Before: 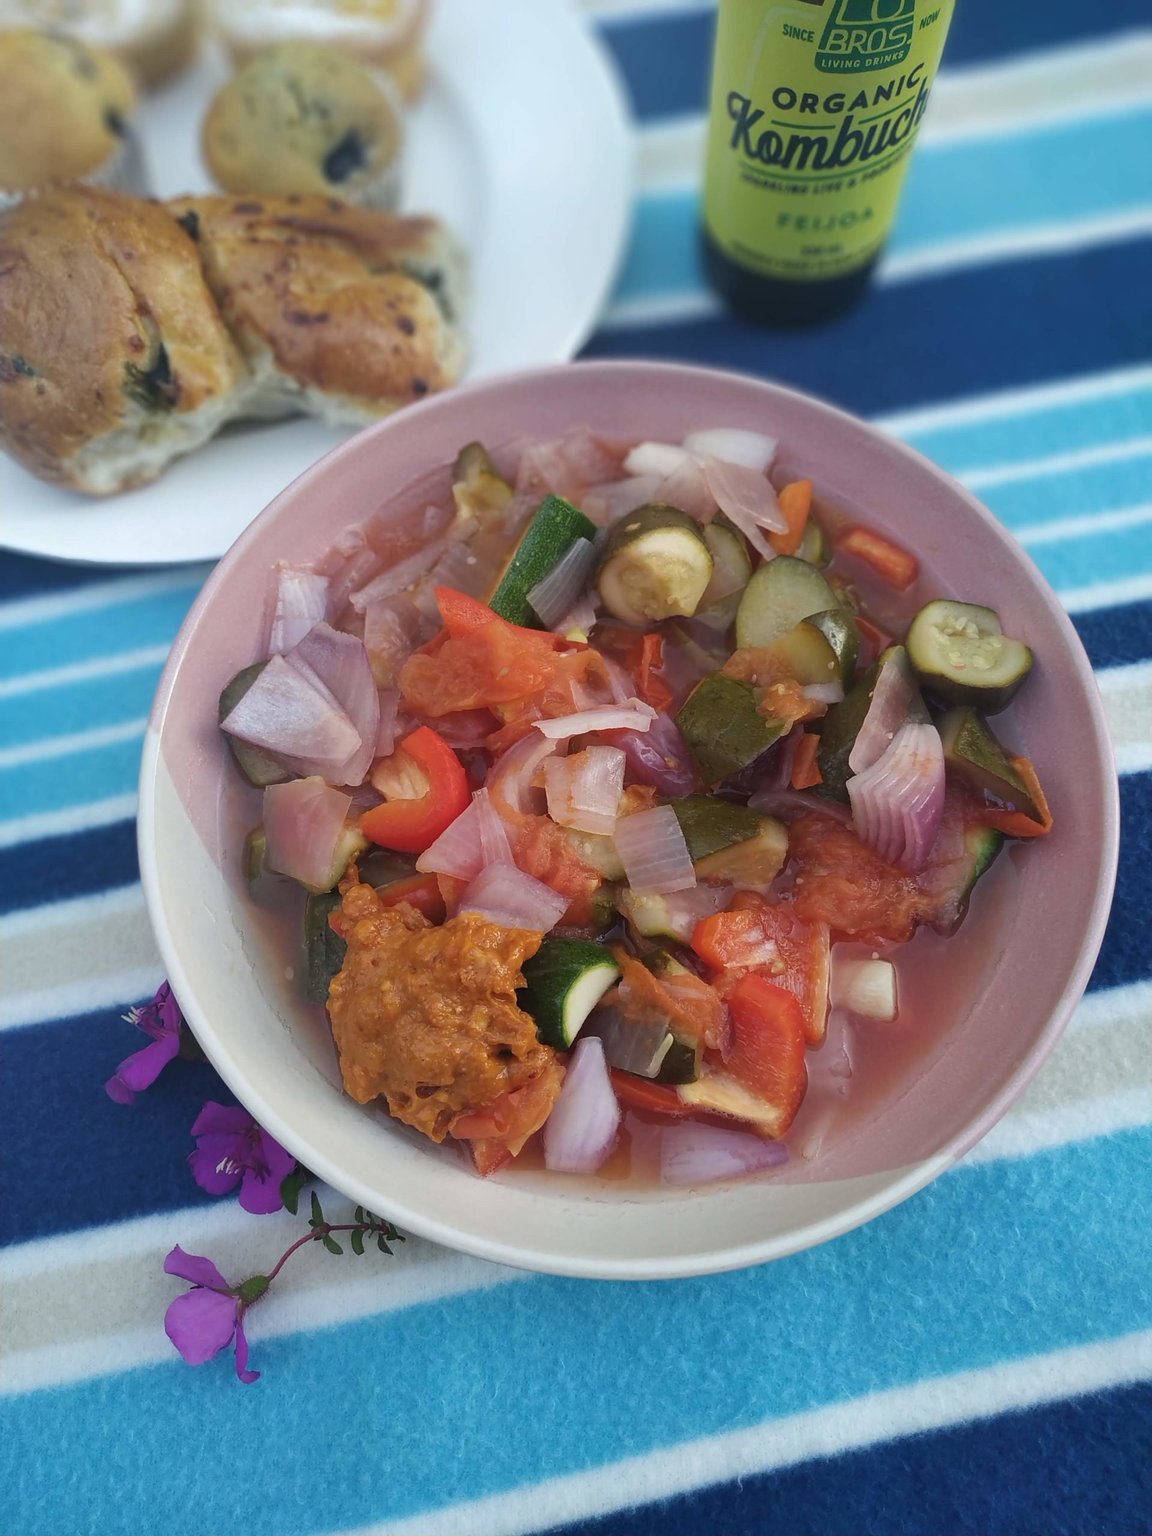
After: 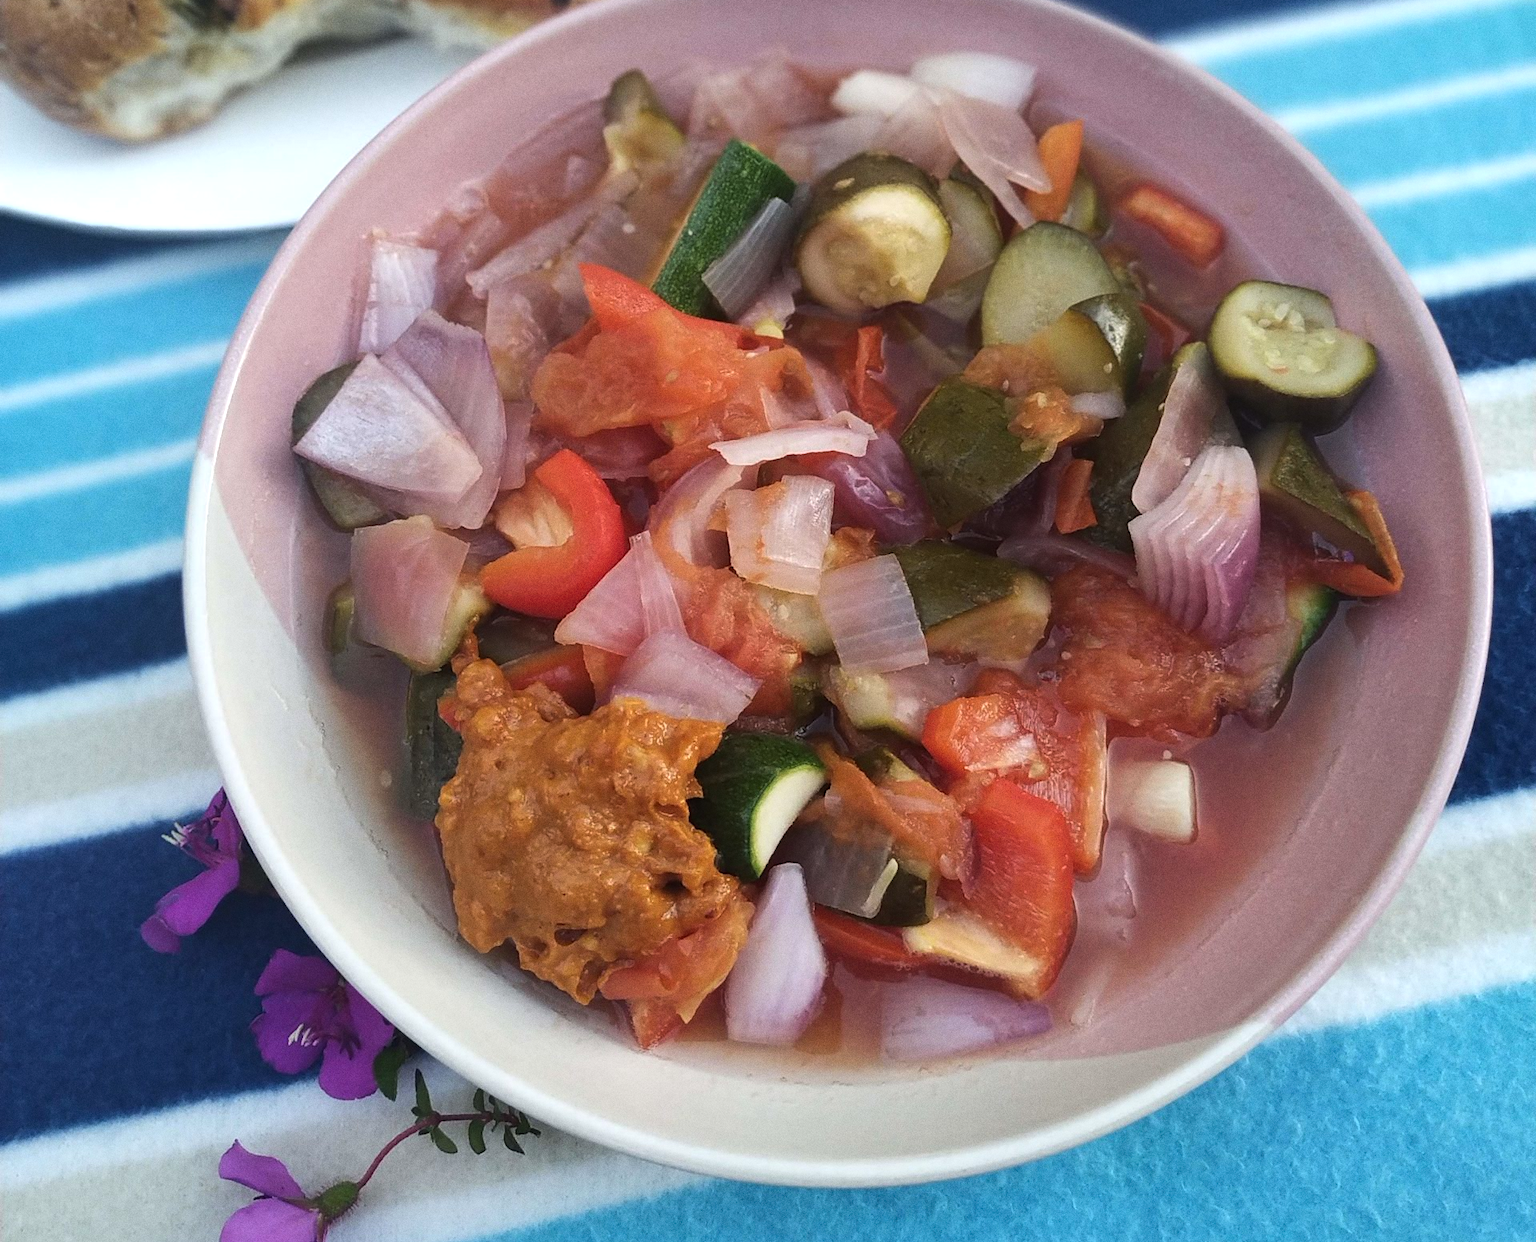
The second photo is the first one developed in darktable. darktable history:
grain: coarseness 0.09 ISO
crop and rotate: top 25.357%, bottom 13.942%
tone equalizer: -8 EV -0.417 EV, -7 EV -0.389 EV, -6 EV -0.333 EV, -5 EV -0.222 EV, -3 EV 0.222 EV, -2 EV 0.333 EV, -1 EV 0.389 EV, +0 EV 0.417 EV, edges refinement/feathering 500, mask exposure compensation -1.57 EV, preserve details no
